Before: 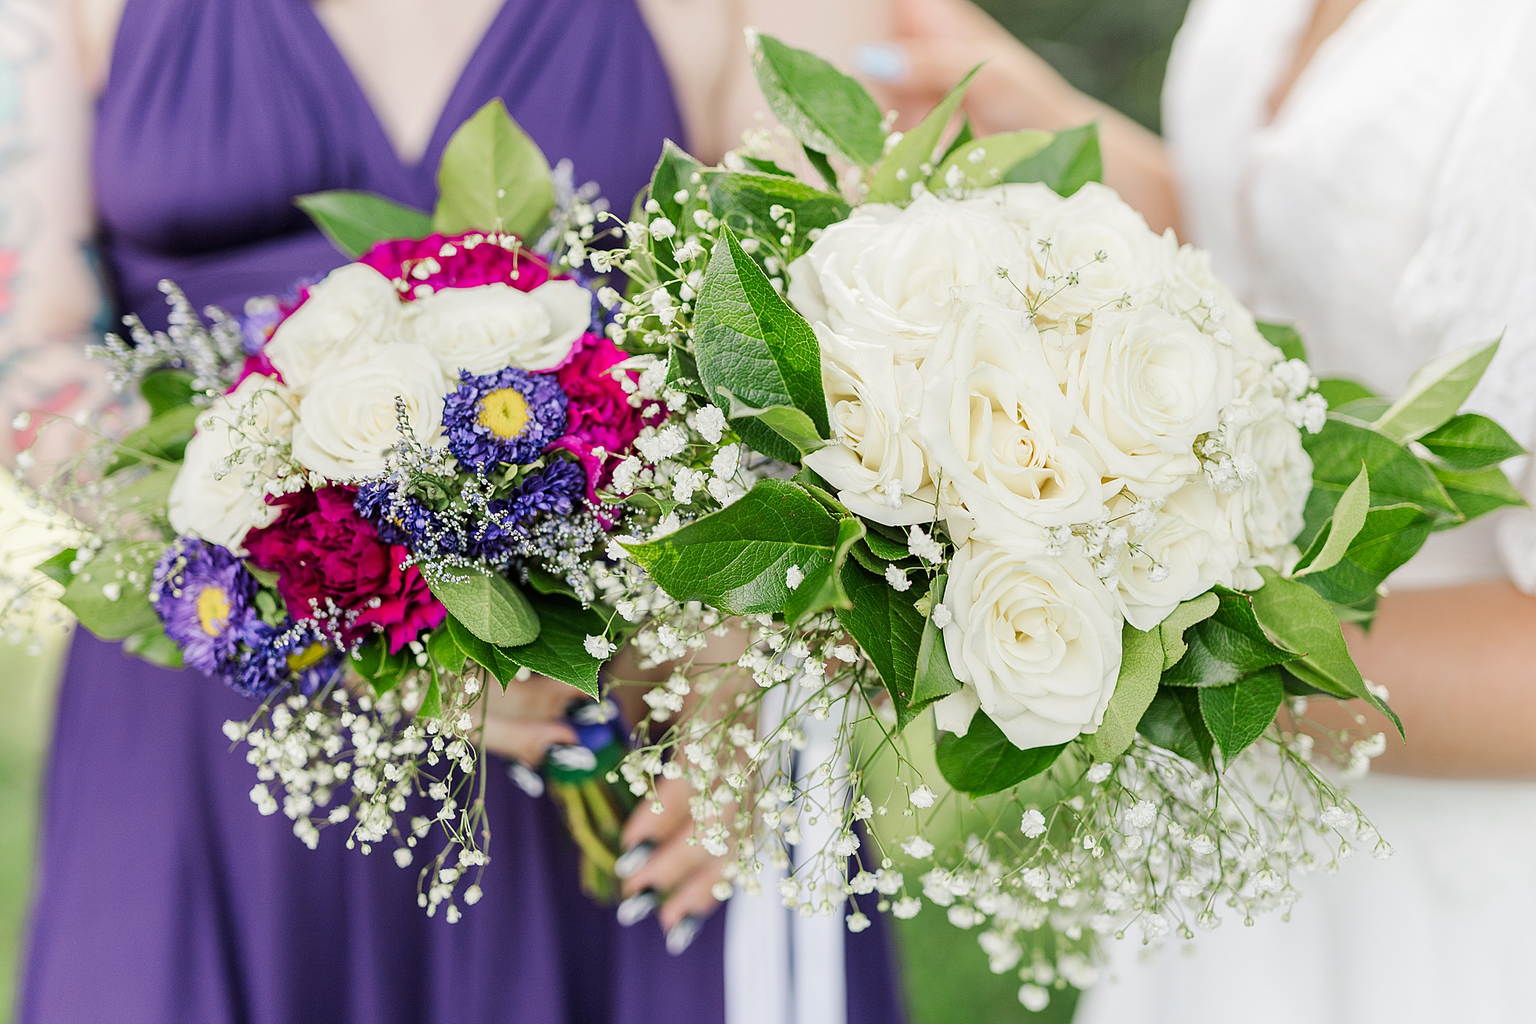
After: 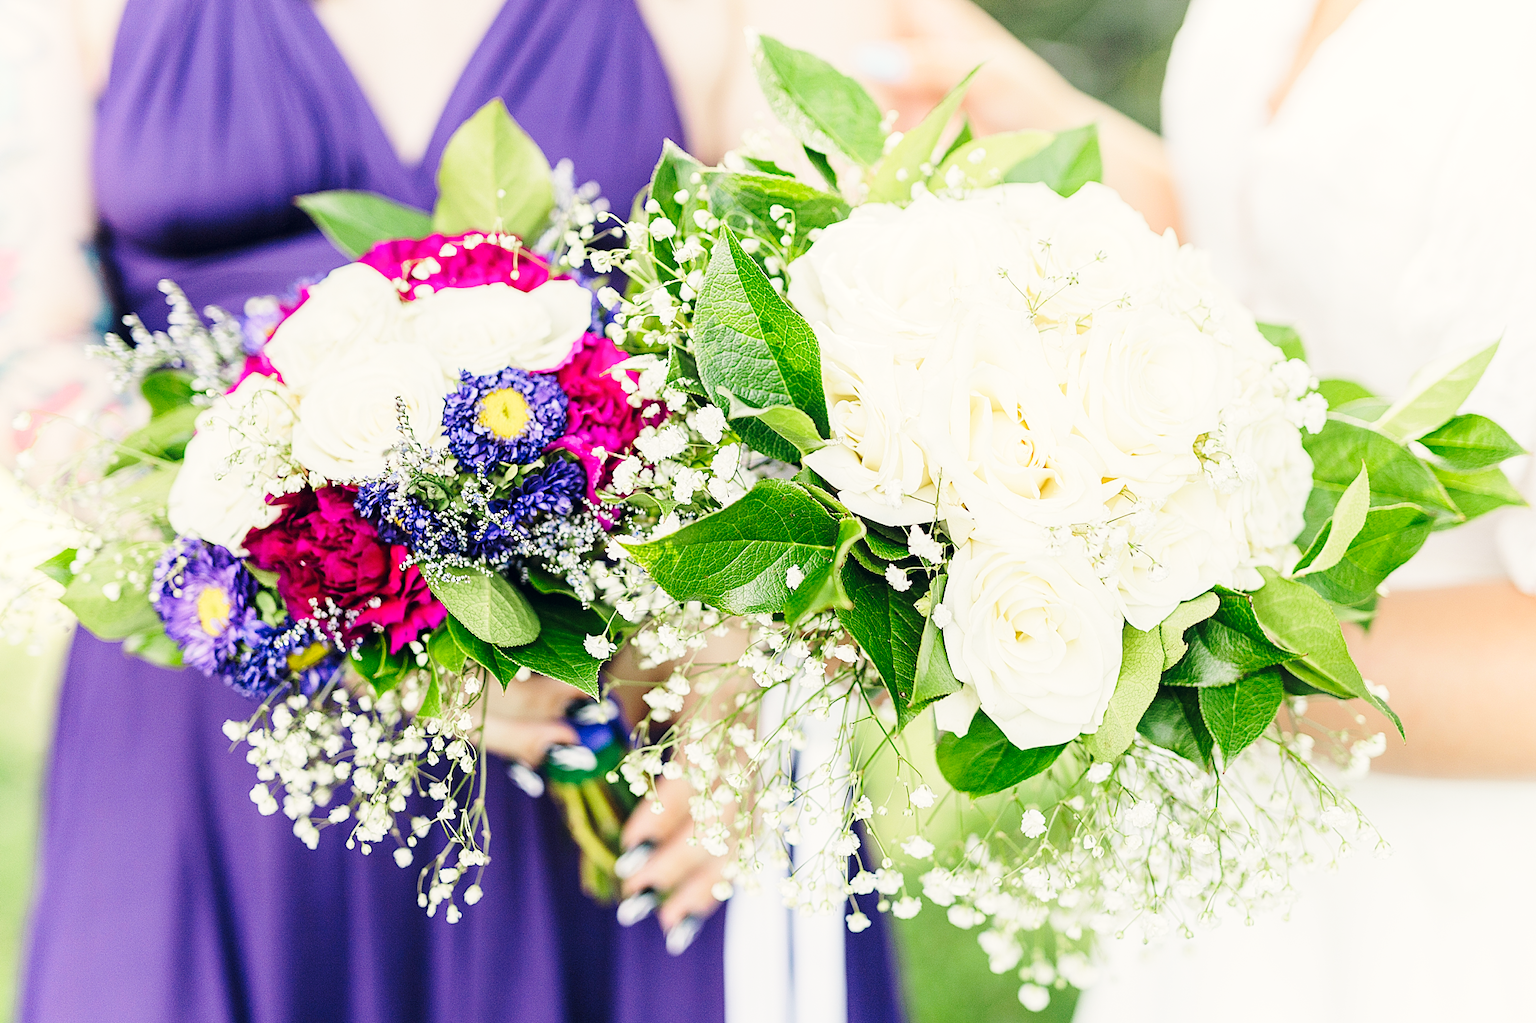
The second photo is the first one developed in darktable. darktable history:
base curve: curves: ch0 [(0, 0) (0.028, 0.03) (0.121, 0.232) (0.46, 0.748) (0.859, 0.968) (1, 1)], preserve colors none
color correction: highlights a* 0.207, highlights b* 2.7, shadows a* -0.874, shadows b* -4.78
shadows and highlights: radius 93.07, shadows -14.46, white point adjustment 0.23, highlights 31.48, compress 48.23%, highlights color adjustment 52.79%, soften with gaussian
